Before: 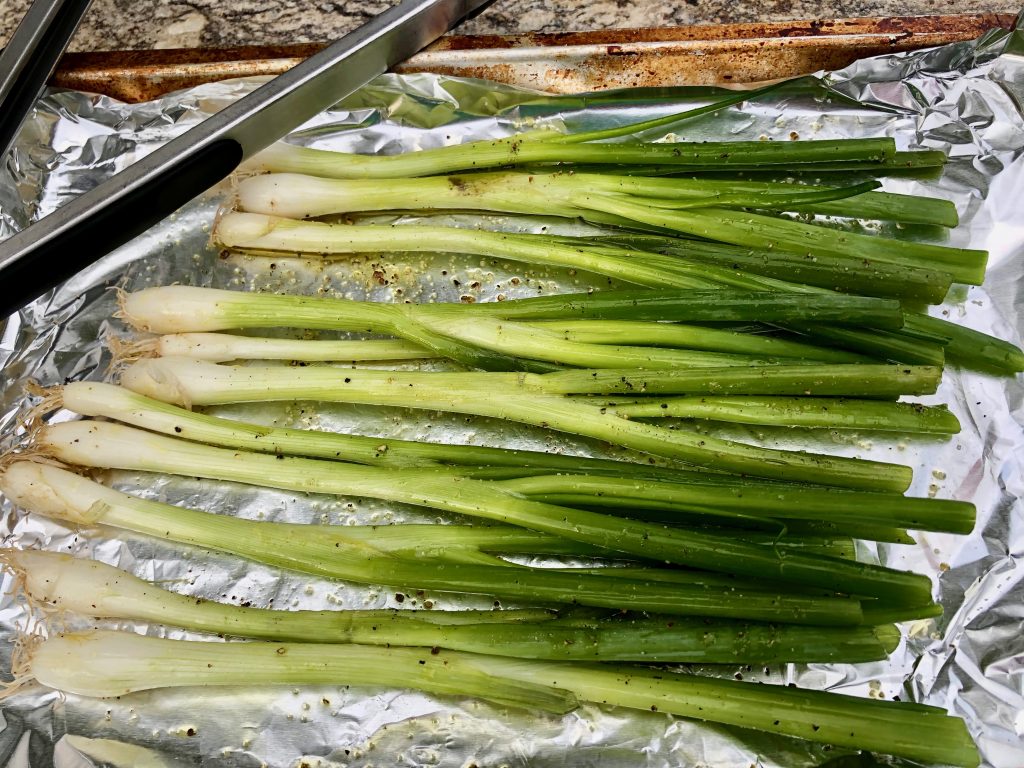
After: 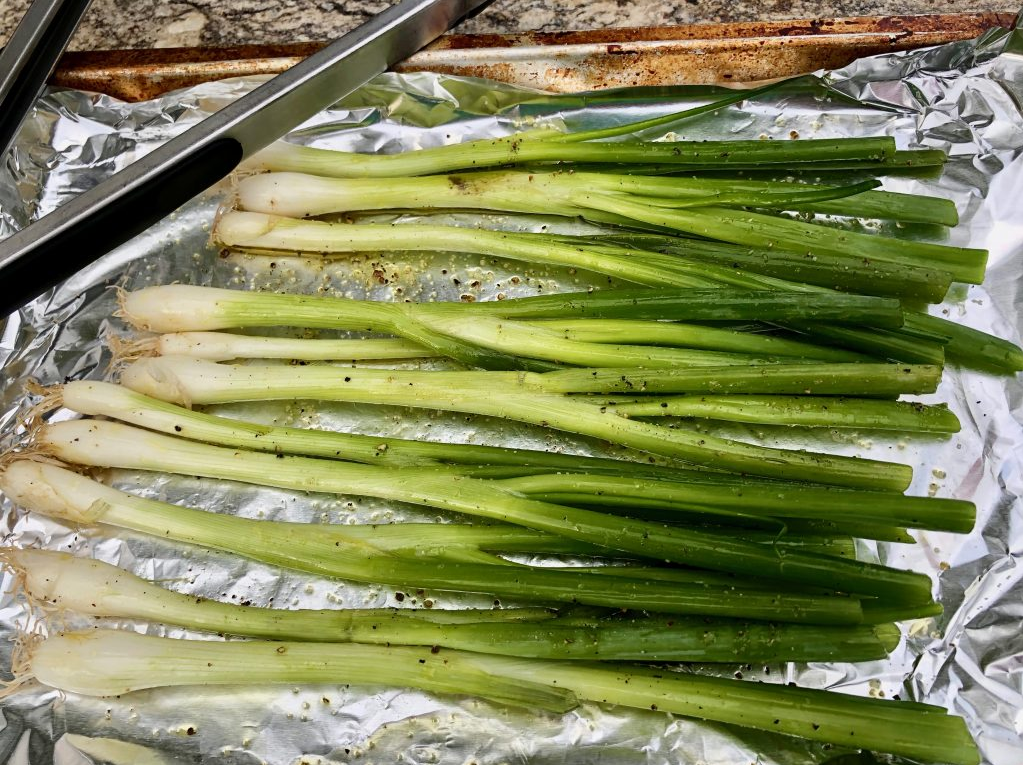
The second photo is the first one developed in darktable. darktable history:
crop: top 0.213%, bottom 0.167%
